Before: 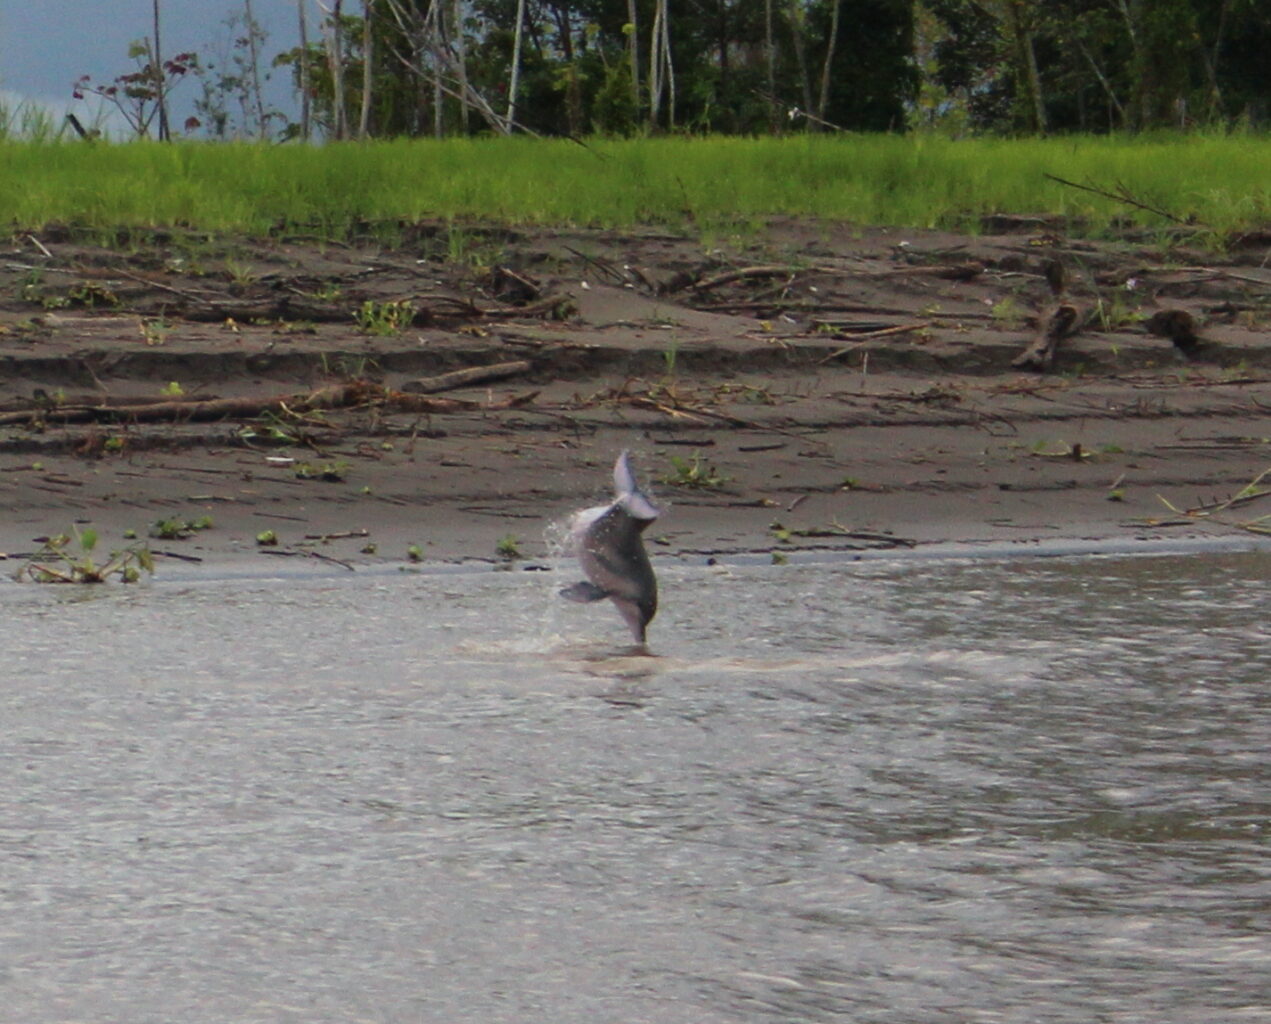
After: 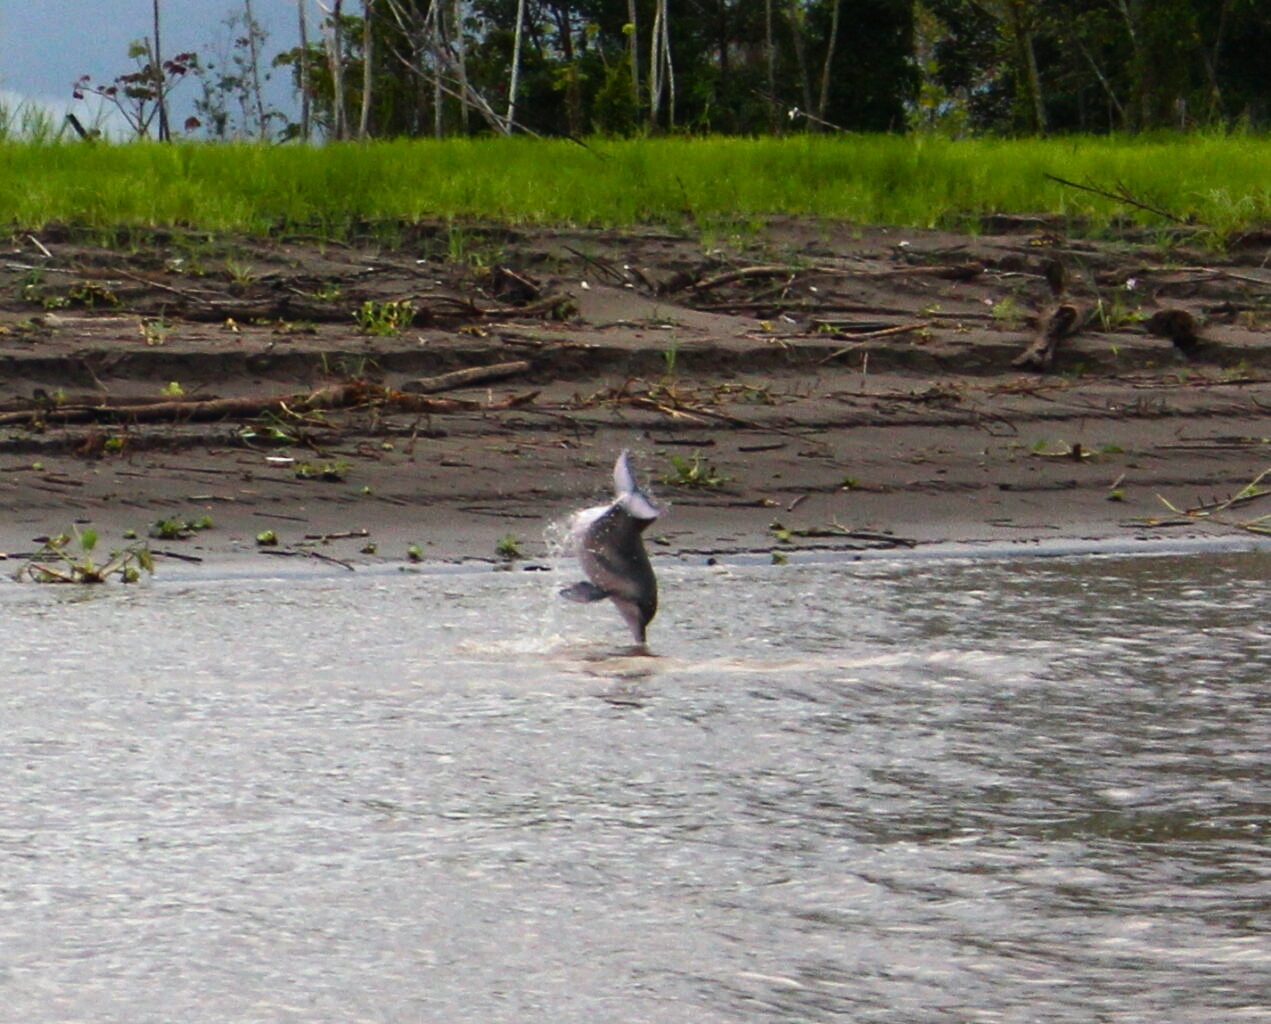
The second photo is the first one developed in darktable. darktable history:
color balance rgb: perceptual saturation grading › global saturation 20%, perceptual saturation grading › highlights -25%, perceptual saturation grading › shadows 25%
tone equalizer: -8 EV -0.75 EV, -7 EV -0.7 EV, -6 EV -0.6 EV, -5 EV -0.4 EV, -3 EV 0.4 EV, -2 EV 0.6 EV, -1 EV 0.7 EV, +0 EV 0.75 EV, edges refinement/feathering 500, mask exposure compensation -1.57 EV, preserve details no
